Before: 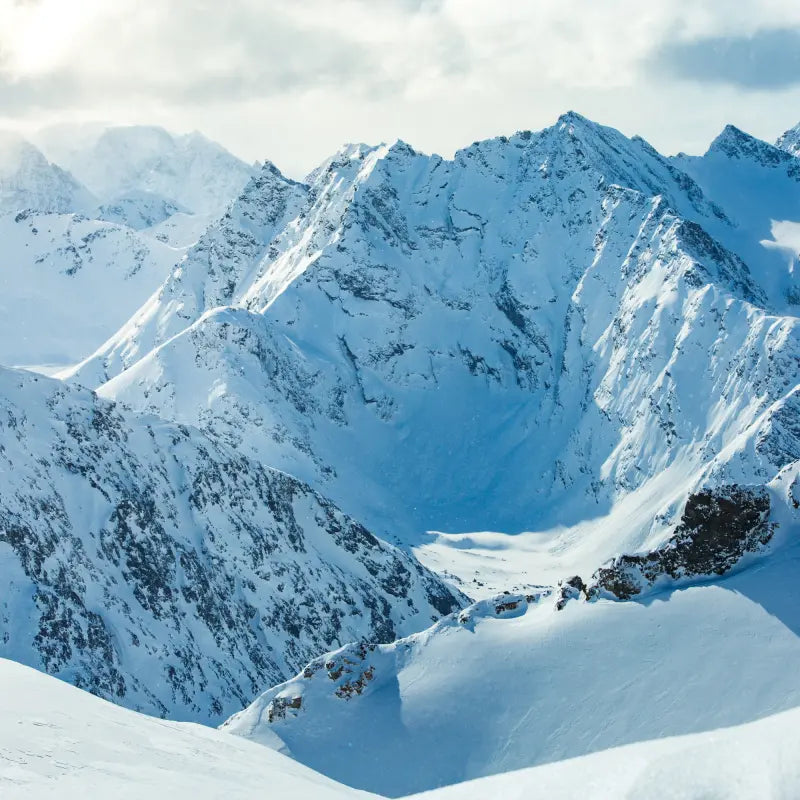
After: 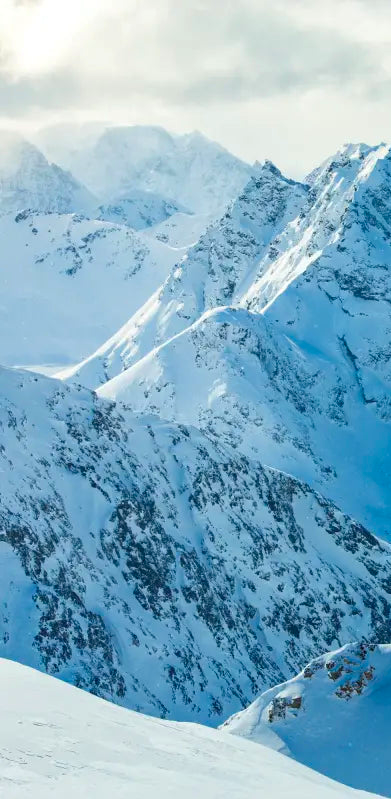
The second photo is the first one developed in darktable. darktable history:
shadows and highlights: shadows 25.99, highlights -24.18
color balance rgb: perceptual saturation grading › global saturation 19.963%, global vibrance 20%
crop and rotate: left 0.052%, top 0%, right 51.06%
